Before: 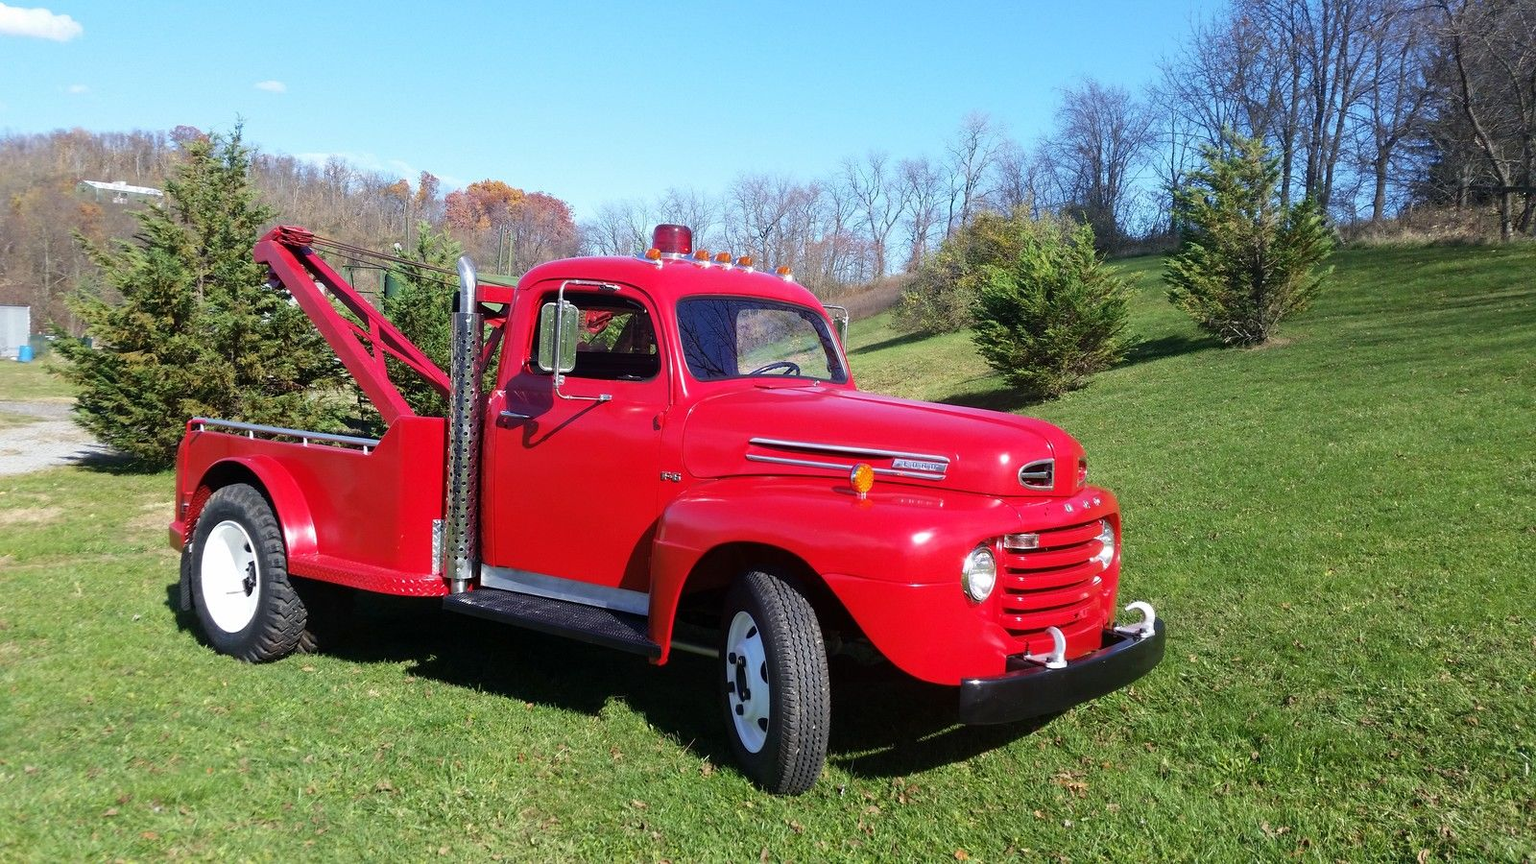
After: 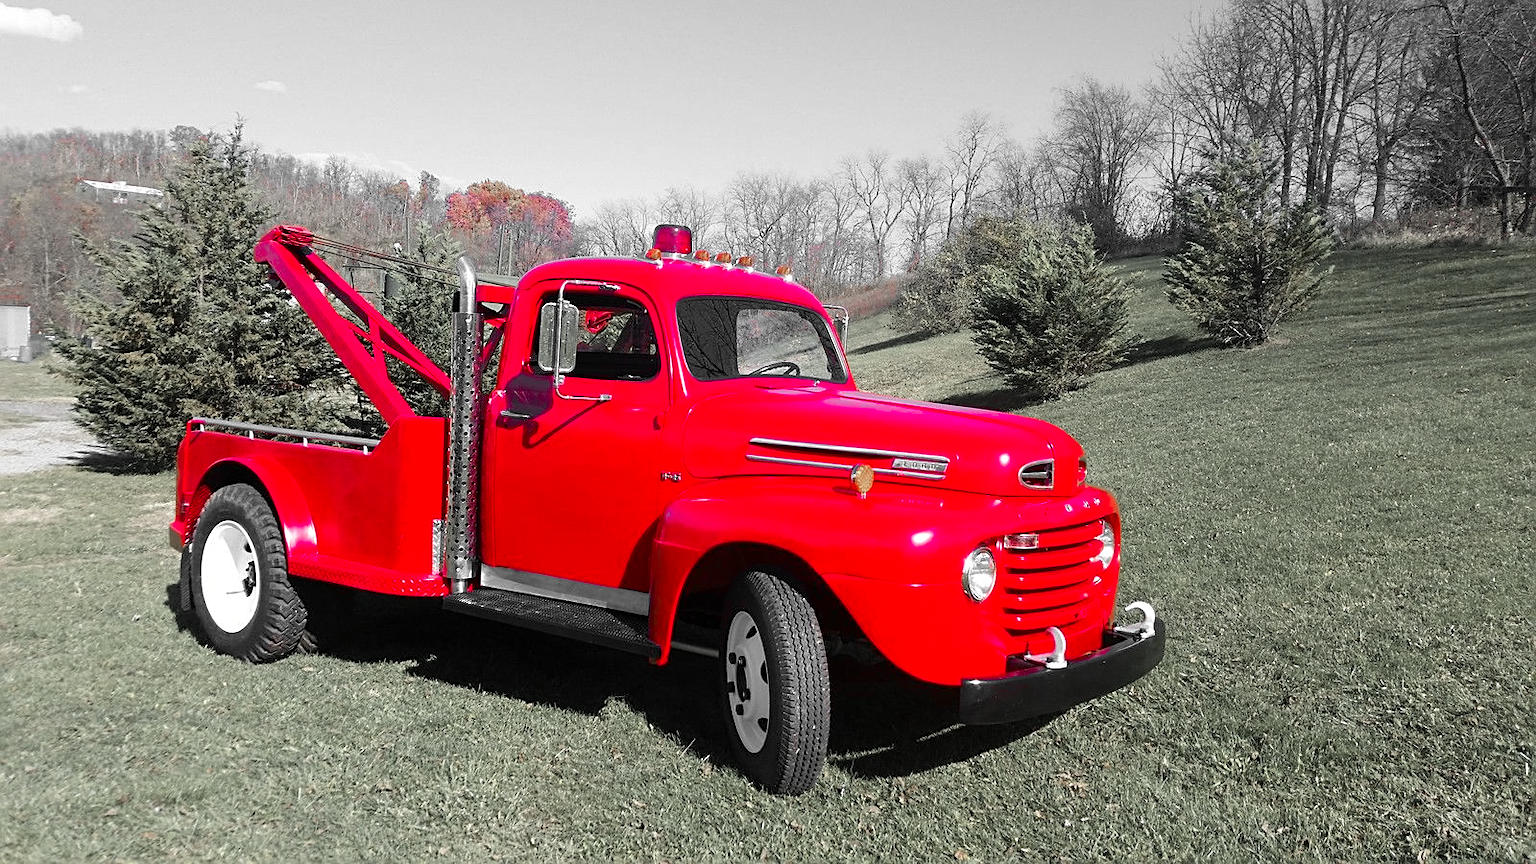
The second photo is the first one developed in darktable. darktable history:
sharpen: on, module defaults
color zones: curves: ch1 [(0, 0.831) (0.08, 0.771) (0.157, 0.268) (0.241, 0.207) (0.562, -0.005) (0.714, -0.013) (0.876, 0.01) (1, 0.831)]
tone equalizer: edges refinement/feathering 500, mask exposure compensation -1.57 EV, preserve details no
